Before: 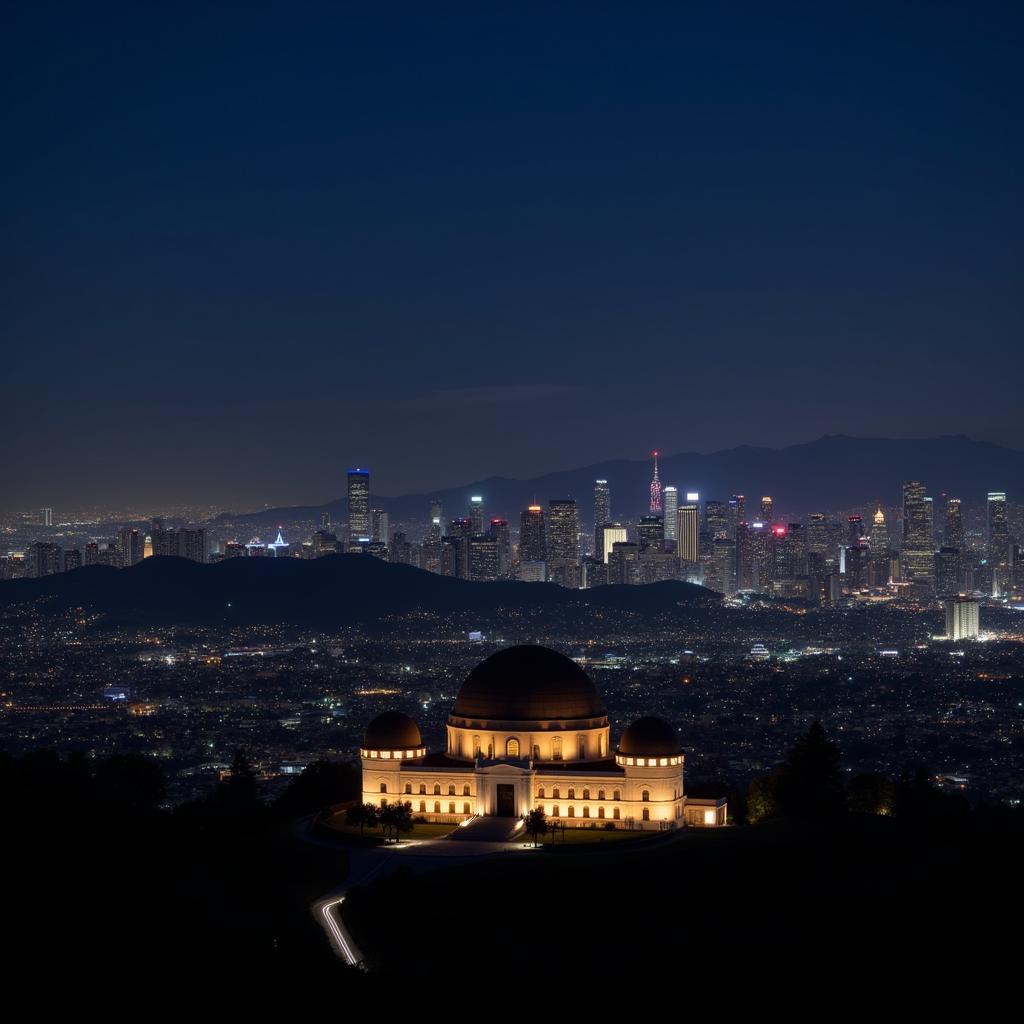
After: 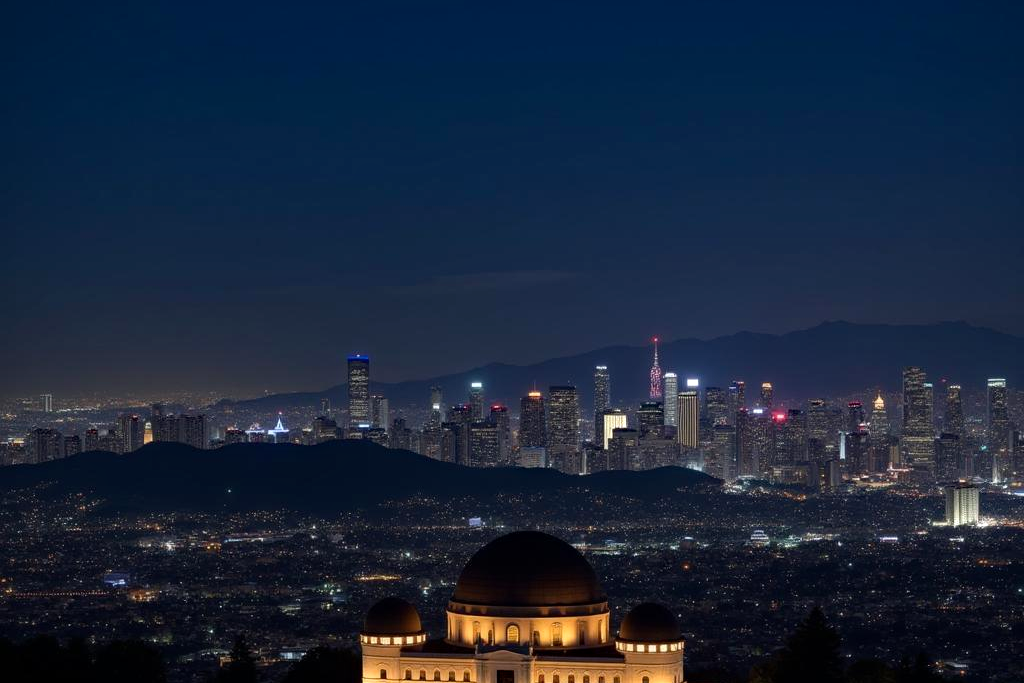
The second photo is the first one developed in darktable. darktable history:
crop: top 11.174%, bottom 22.086%
haze removal: strength 0.296, distance 0.249, compatibility mode true, adaptive false
